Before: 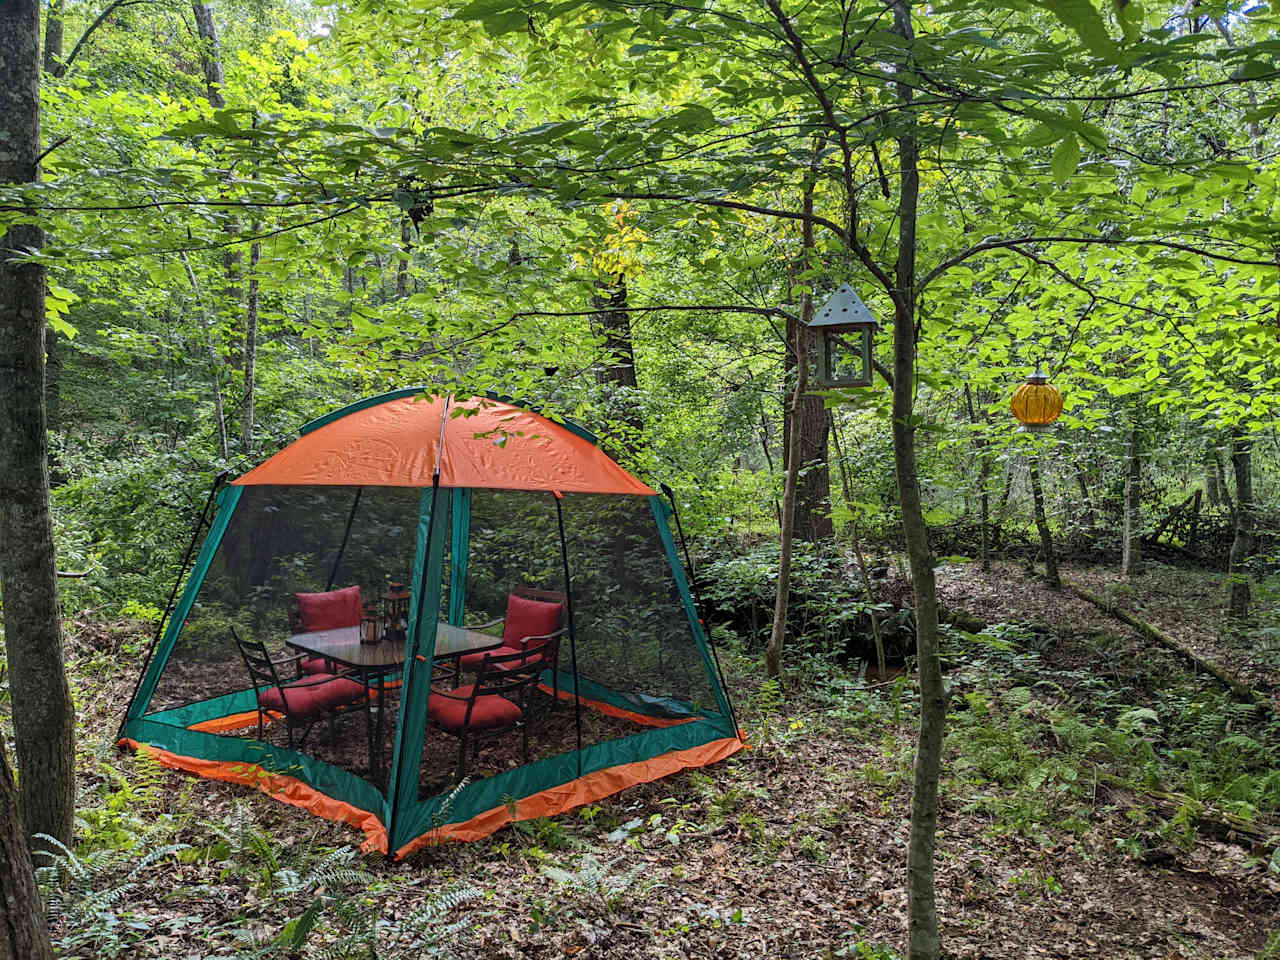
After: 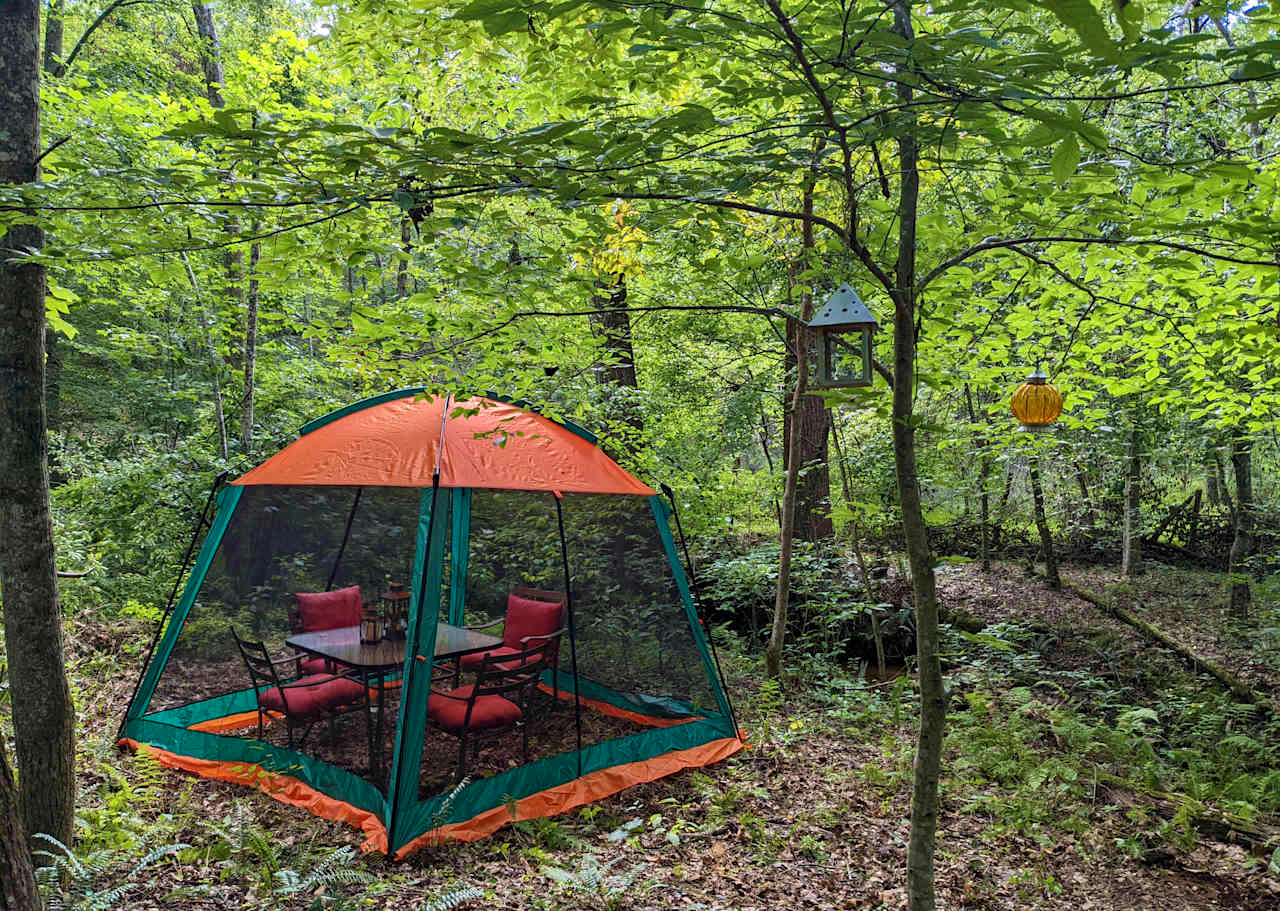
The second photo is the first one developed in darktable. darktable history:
velvia: on, module defaults
crop and rotate: top 0.01%, bottom 5.057%
haze removal: compatibility mode true, adaptive false
